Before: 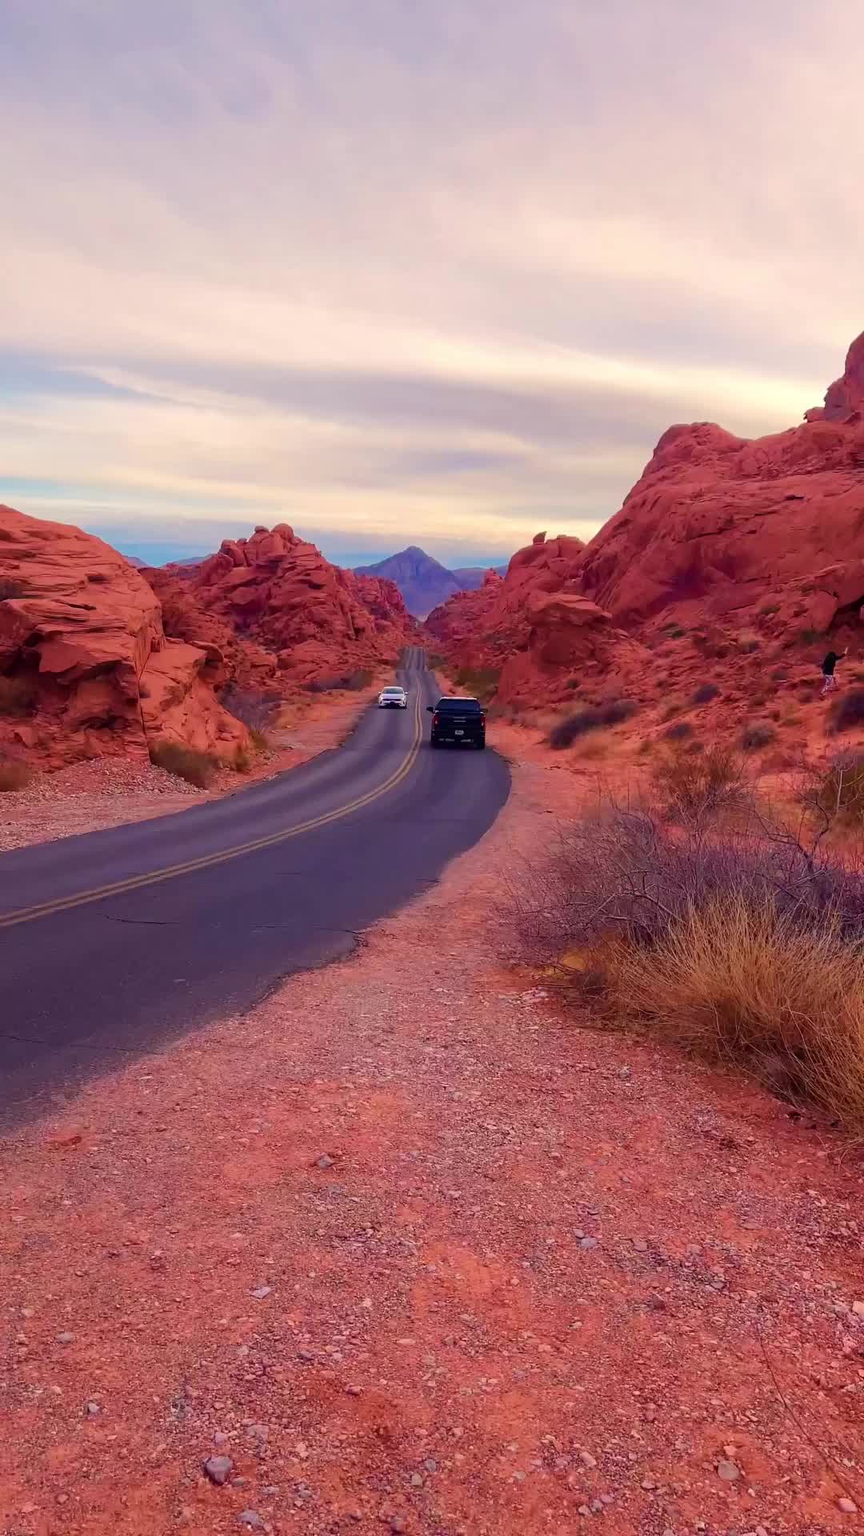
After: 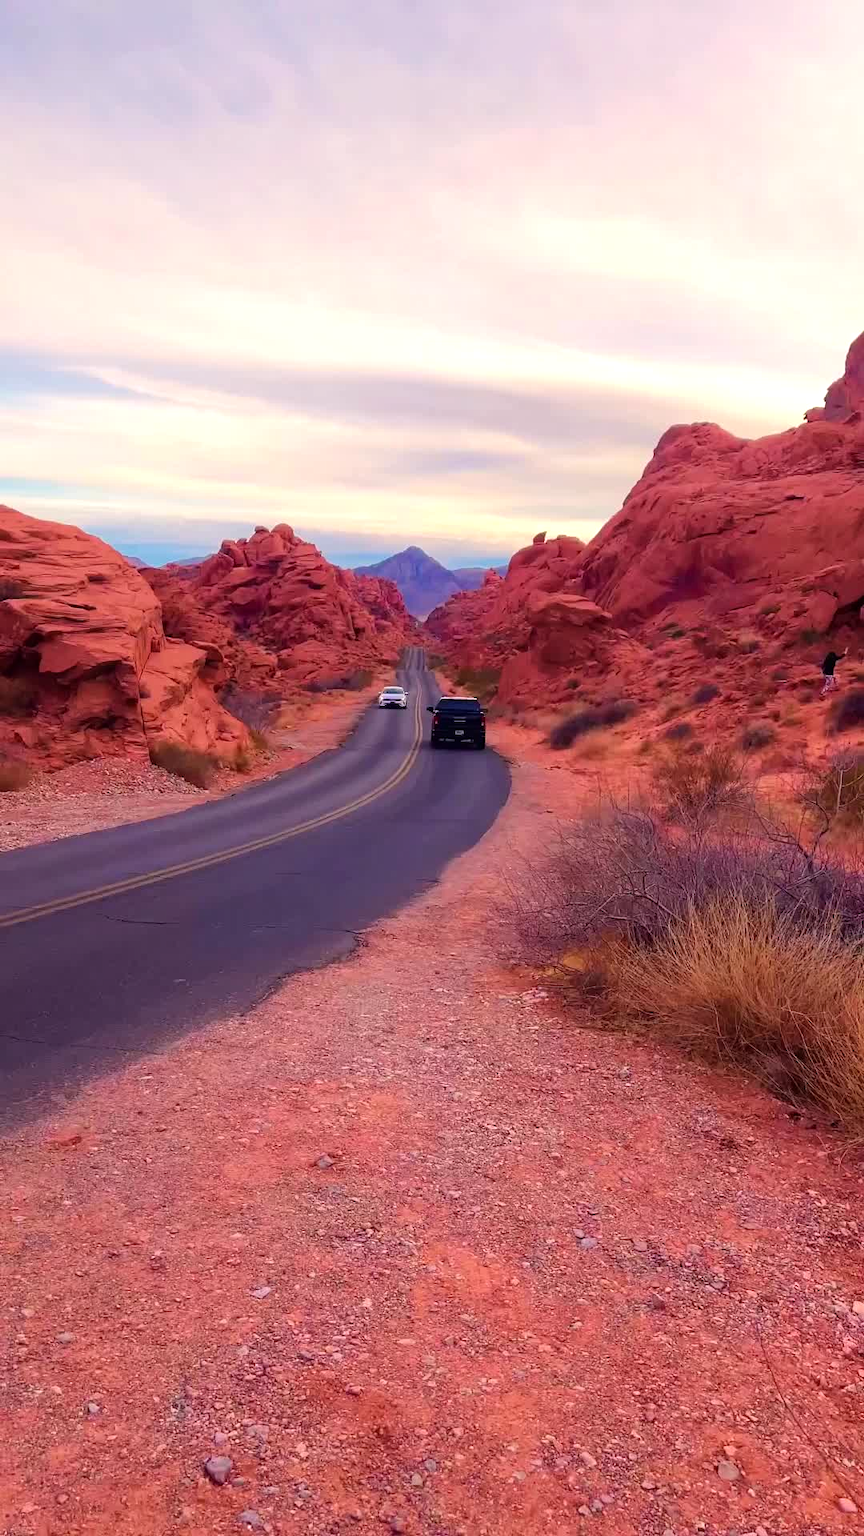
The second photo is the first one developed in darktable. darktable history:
tone equalizer: -8 EV -0.397 EV, -7 EV -0.397 EV, -6 EV -0.361 EV, -5 EV -0.231 EV, -3 EV 0.221 EV, -2 EV 0.348 EV, -1 EV 0.38 EV, +0 EV 0.431 EV, mask exposure compensation -0.509 EV
